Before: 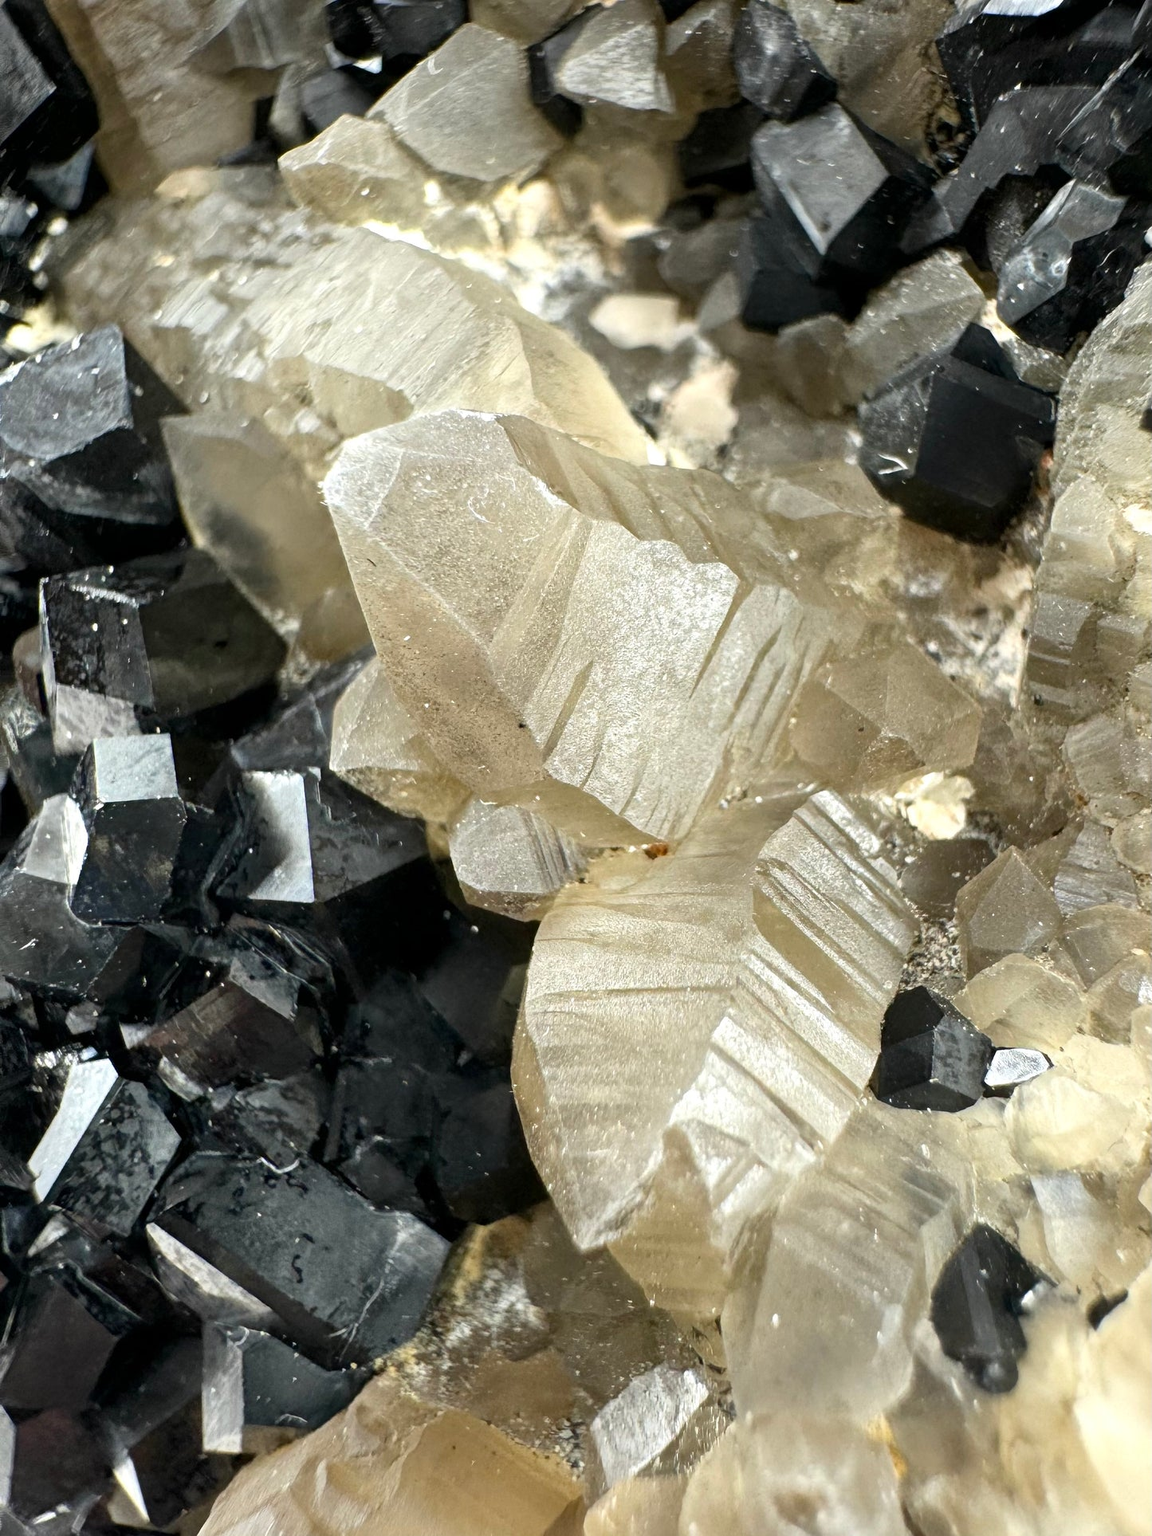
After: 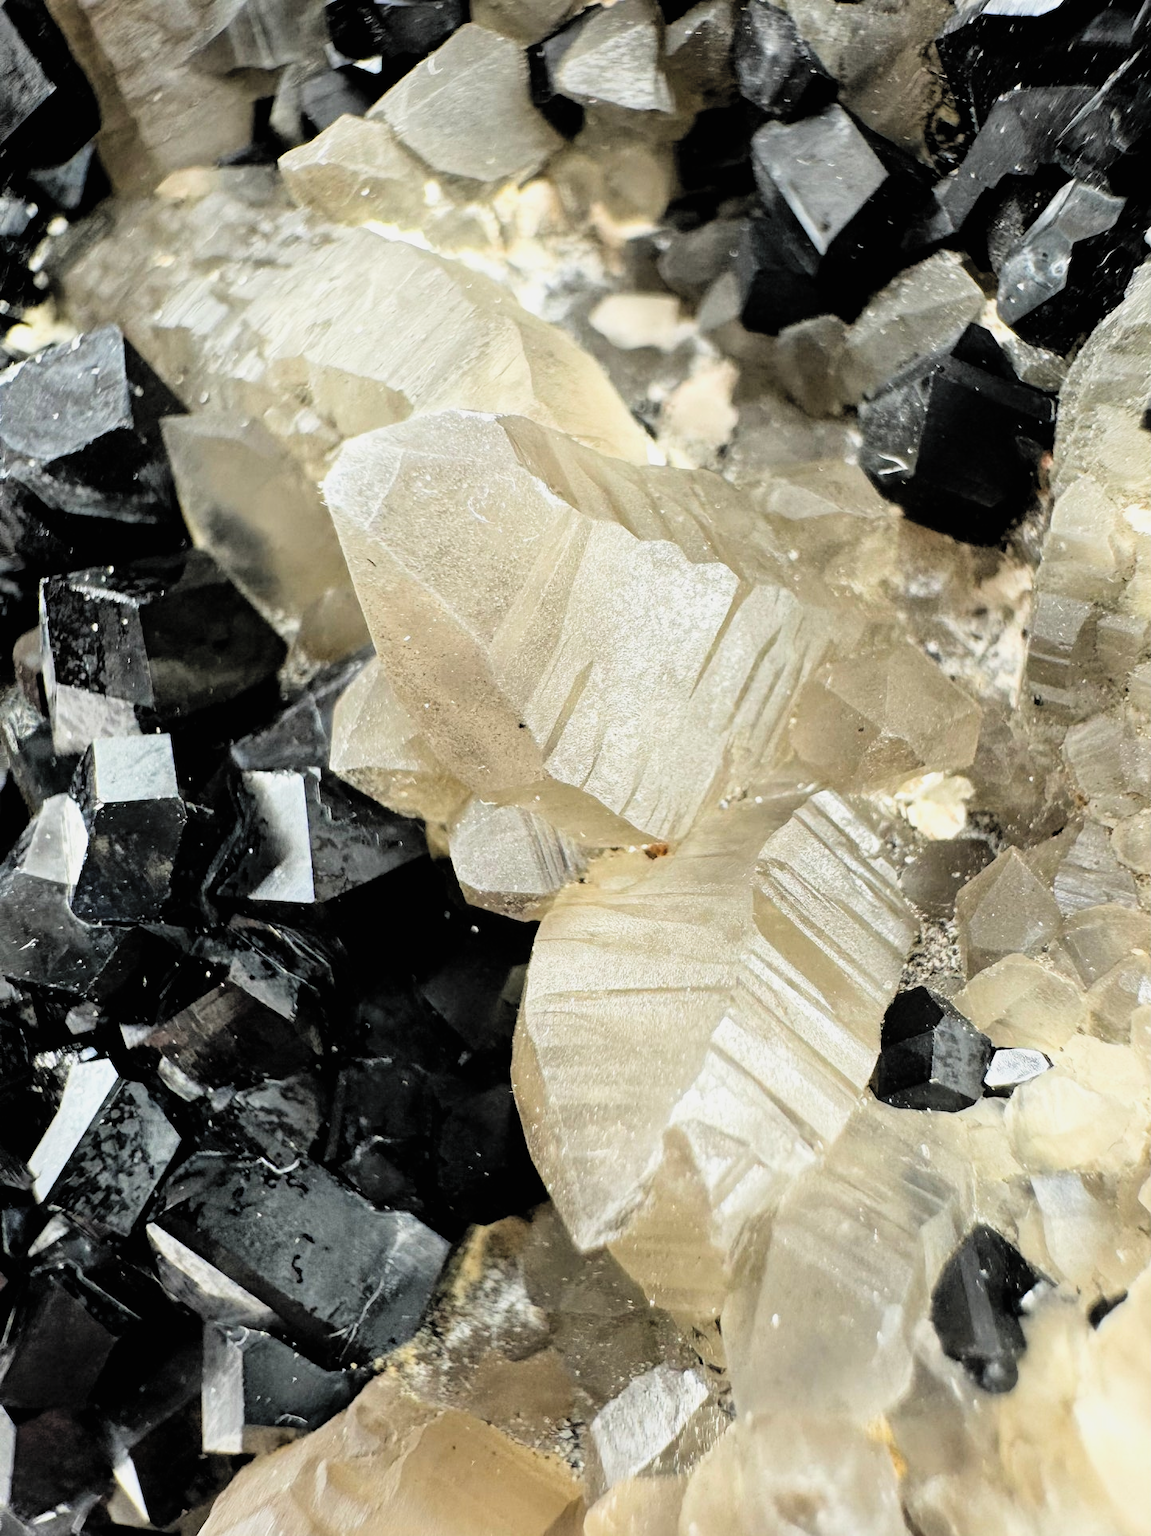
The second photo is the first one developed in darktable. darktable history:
filmic rgb: black relative exposure -5.07 EV, white relative exposure 3.19 EV, hardness 3.44, contrast 1.194, highlights saturation mix -30.33%
contrast brightness saturation: brightness 0.152
